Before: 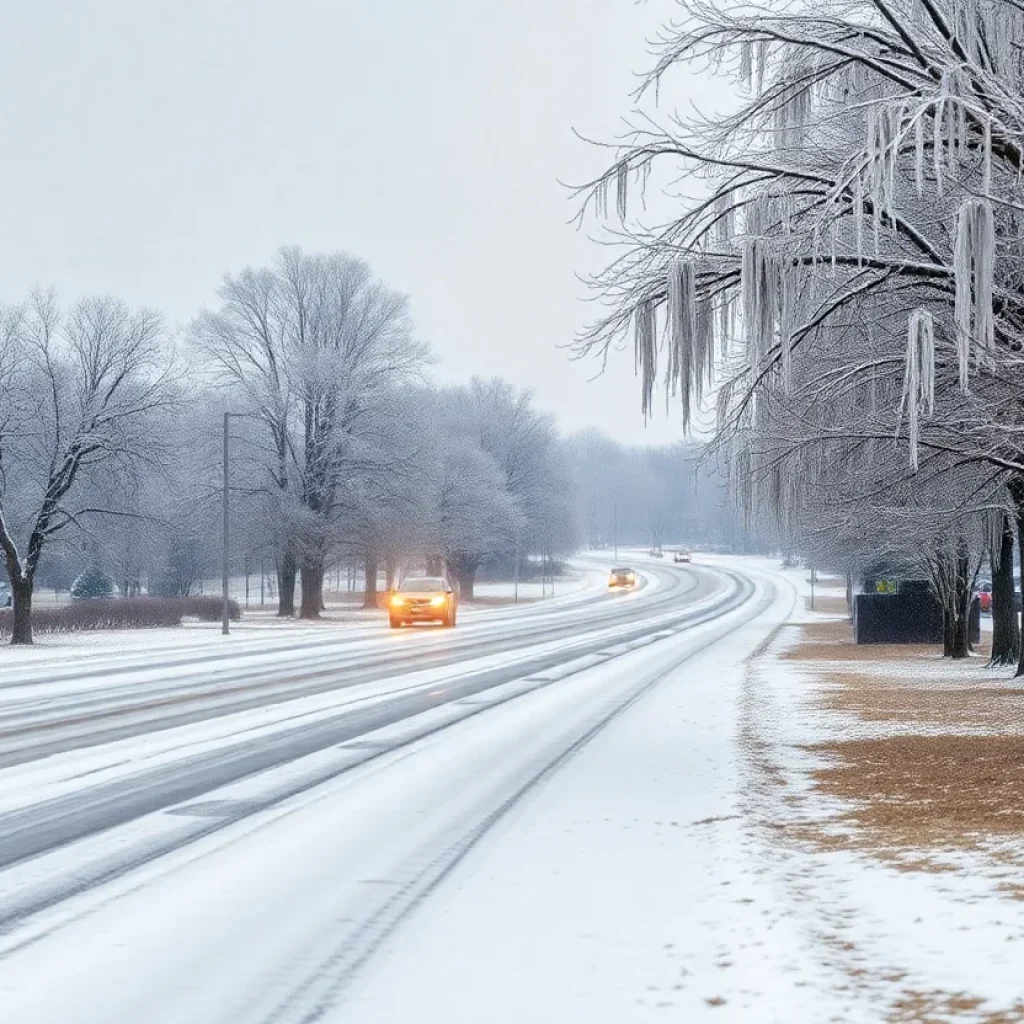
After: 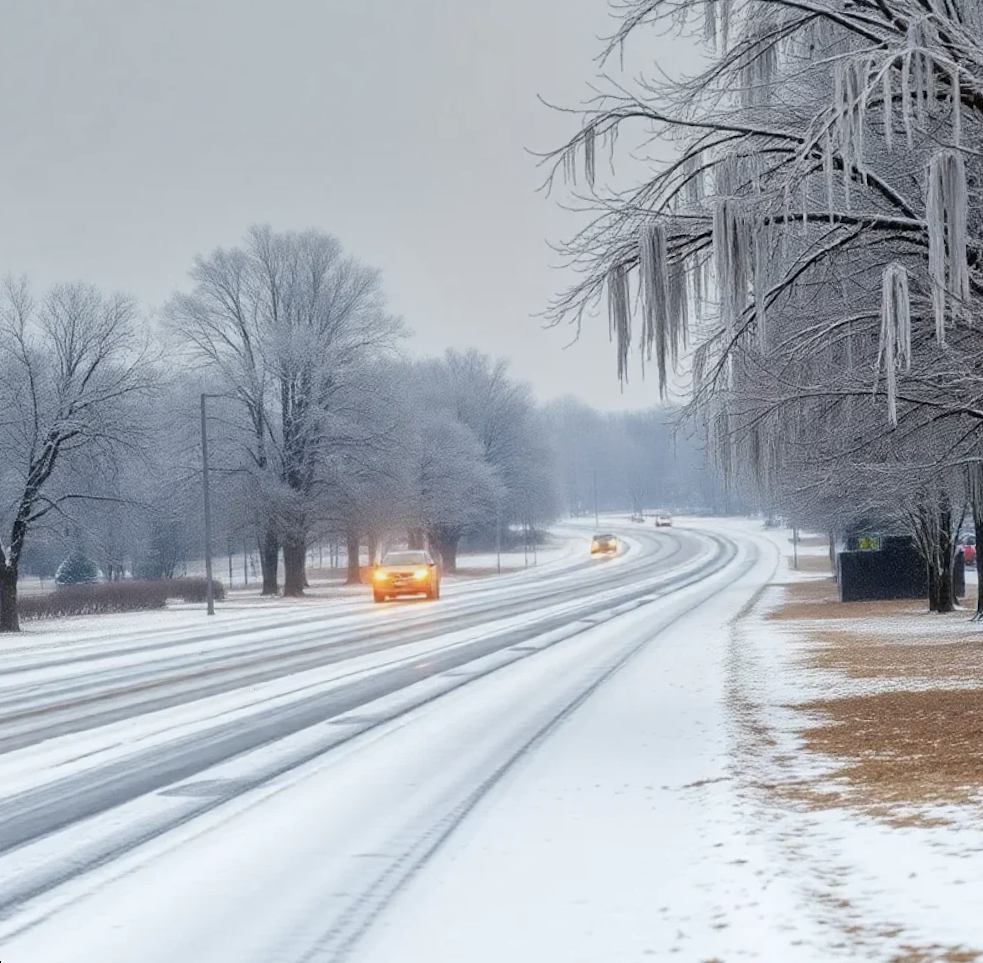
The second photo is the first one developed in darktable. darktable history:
graduated density: on, module defaults
crop and rotate: left 0.126%
rotate and perspective: rotation -2.12°, lens shift (vertical) 0.009, lens shift (horizontal) -0.008, automatic cropping original format, crop left 0.036, crop right 0.964, crop top 0.05, crop bottom 0.959
